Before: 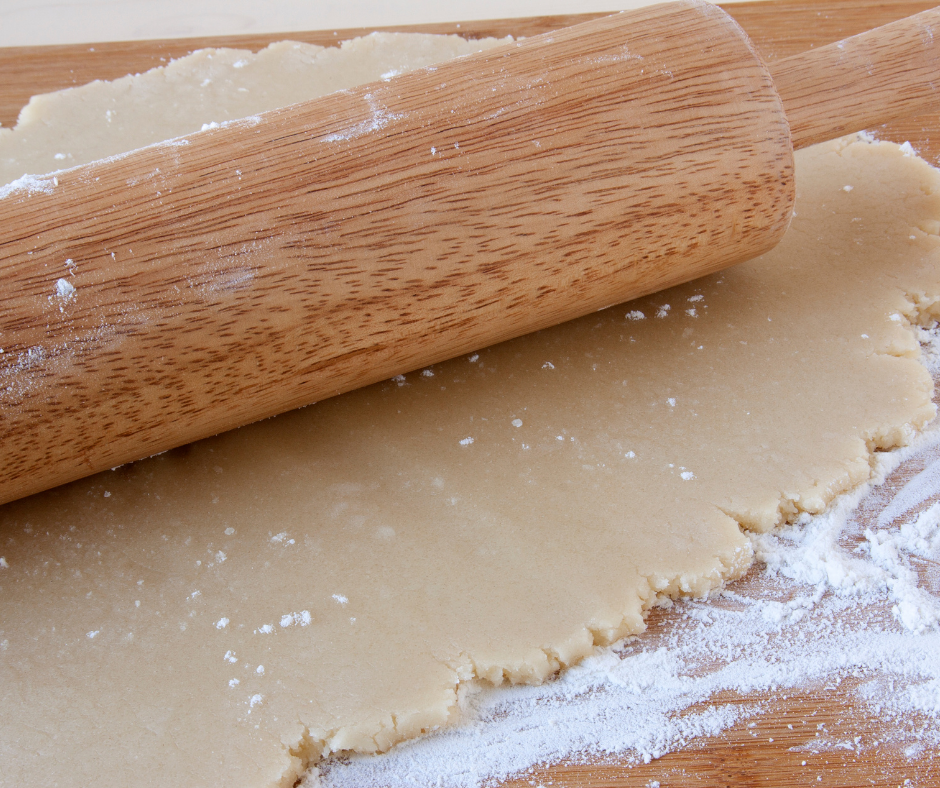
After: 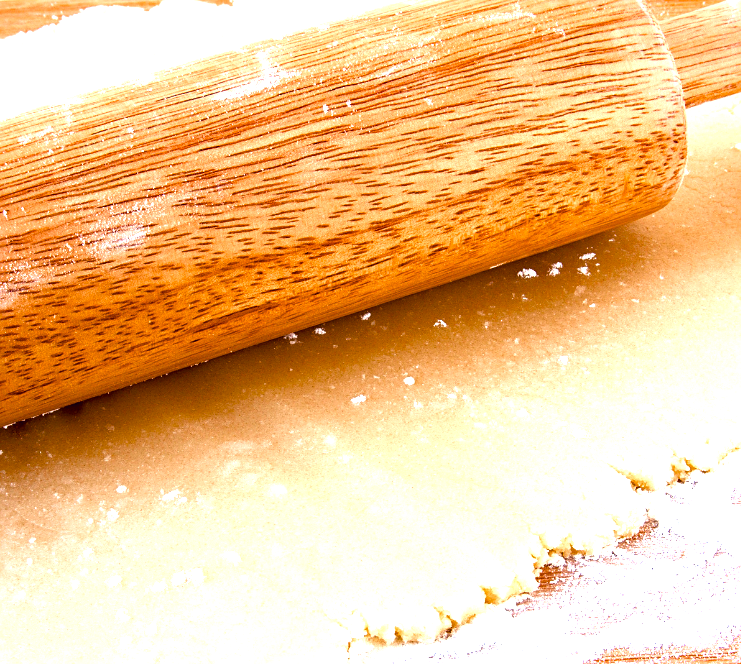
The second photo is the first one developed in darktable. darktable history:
tone equalizer: on, module defaults
crop: left 11.554%, top 5.402%, right 9.597%, bottom 10.298%
haze removal: strength 0.008, distance 0.256, compatibility mode true, adaptive false
sharpen: on, module defaults
exposure: black level correction 0.001, exposure 1.717 EV, compensate highlight preservation false
local contrast: mode bilateral grid, contrast 20, coarseness 100, detail 150%, midtone range 0.2
color balance rgb: highlights gain › chroma 1.657%, highlights gain › hue 56.79°, global offset › chroma 0.098%, global offset › hue 253.21°, perceptual saturation grading › global saturation 30.816%, saturation formula JzAzBz (2021)
